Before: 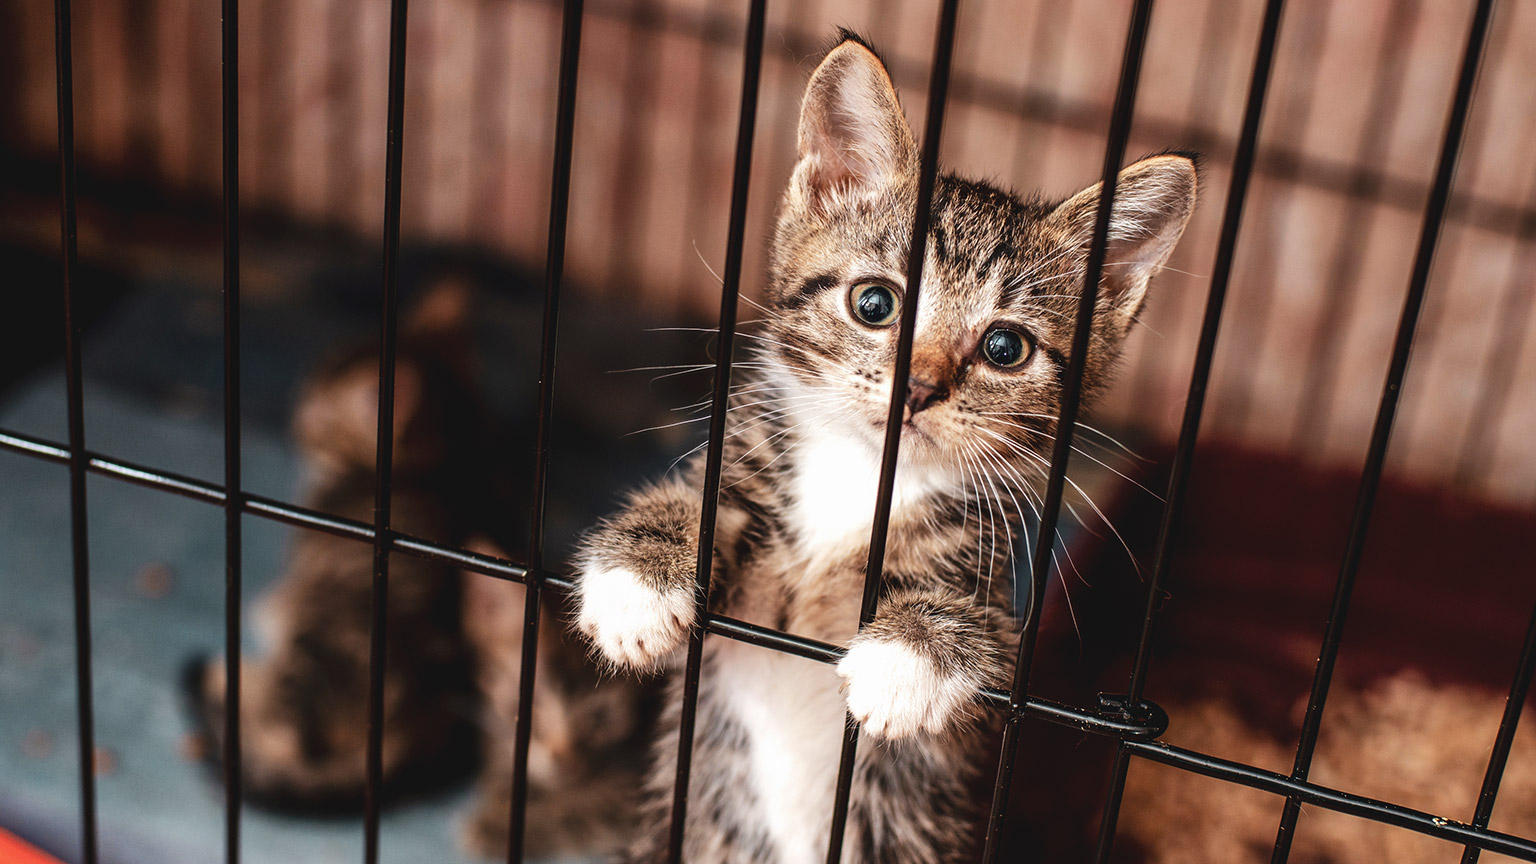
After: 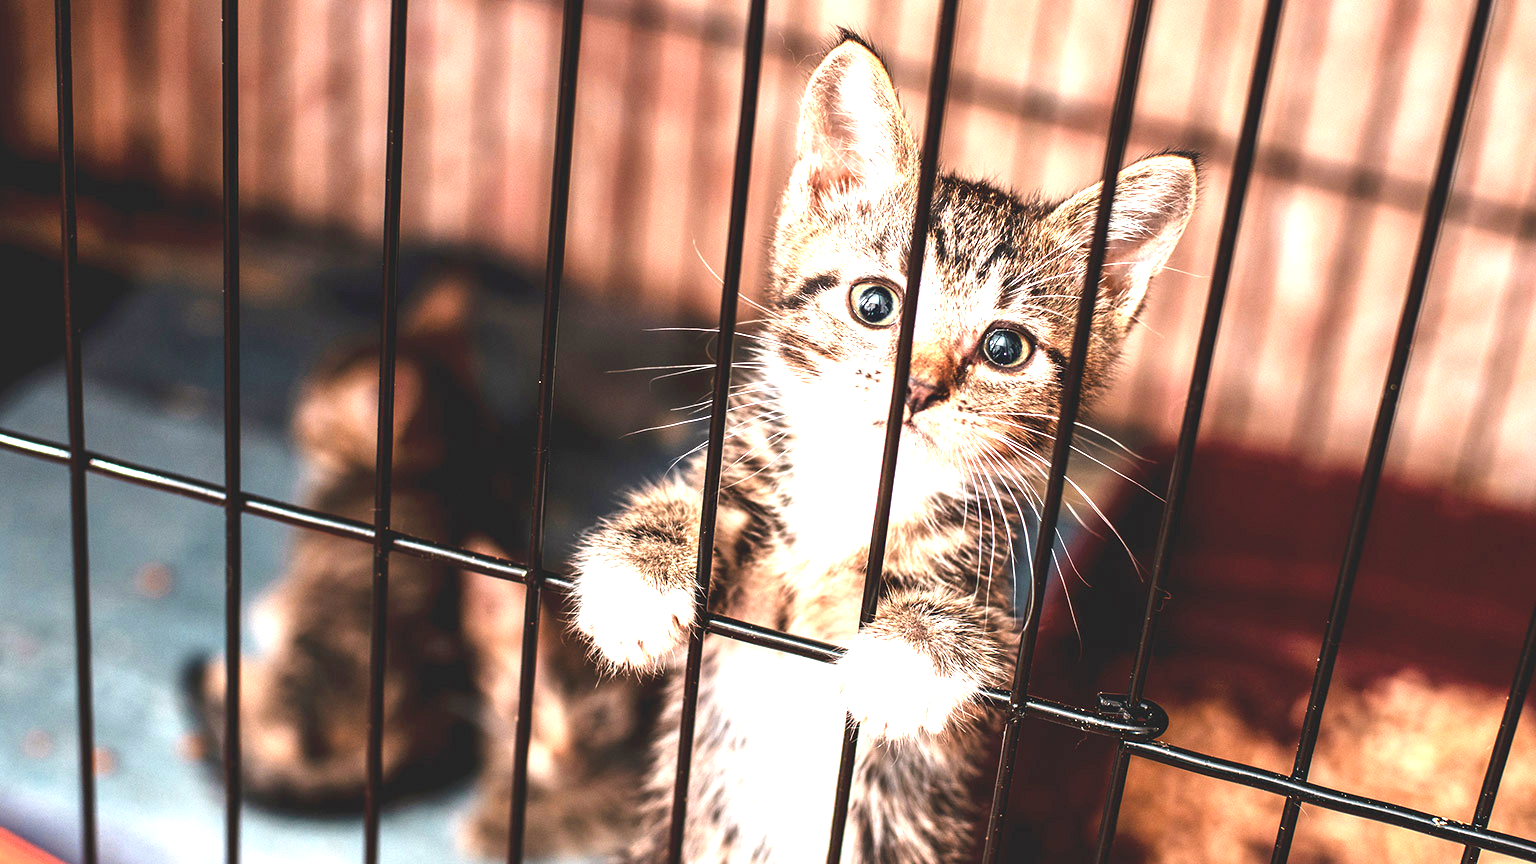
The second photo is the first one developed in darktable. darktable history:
exposure: black level correction 0.001, exposure 1.655 EV, compensate highlight preservation false
